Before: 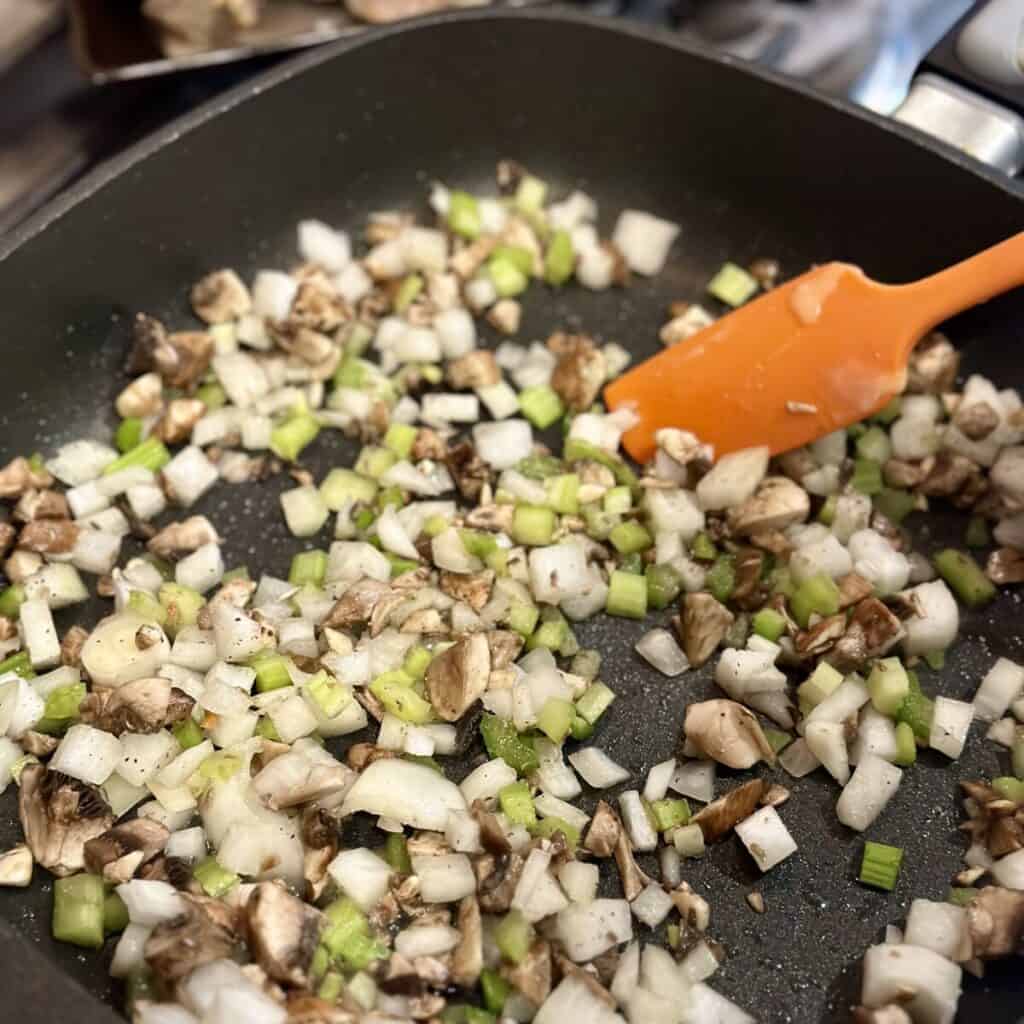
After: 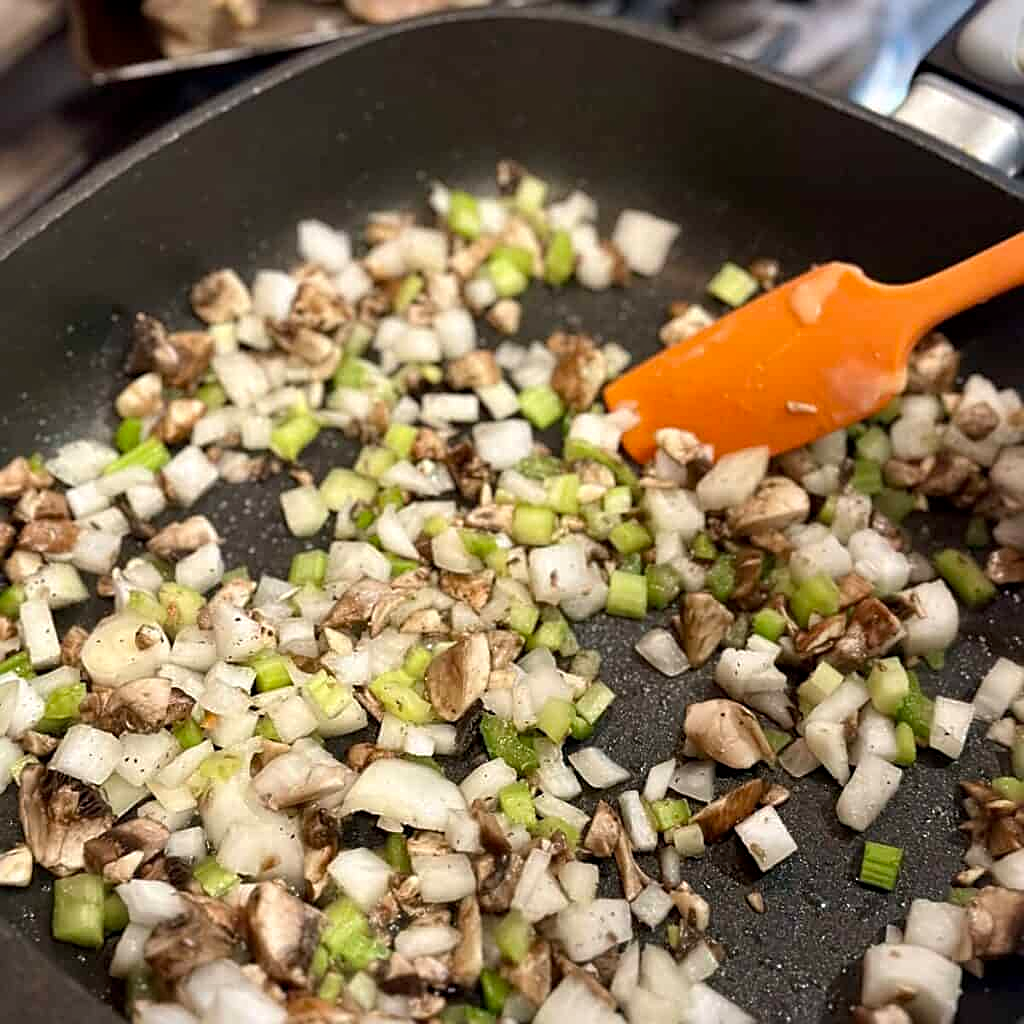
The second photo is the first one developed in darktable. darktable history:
local contrast: highlights 100%, shadows 100%, detail 120%, midtone range 0.2
sharpen: on, module defaults
